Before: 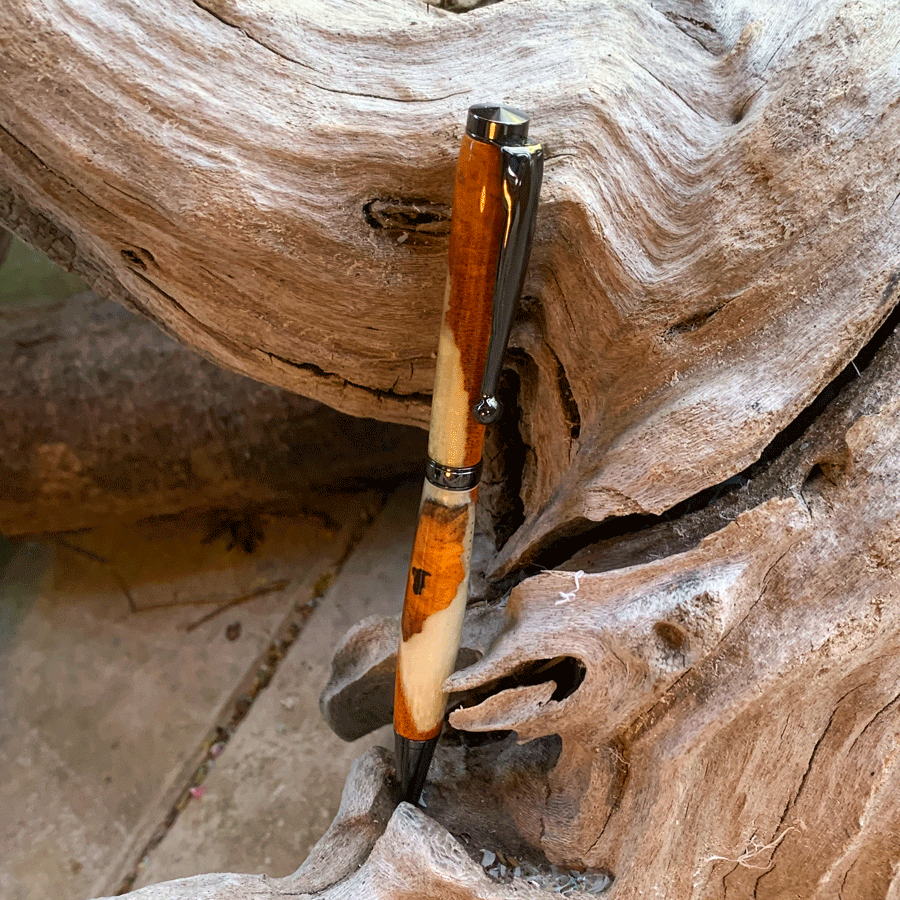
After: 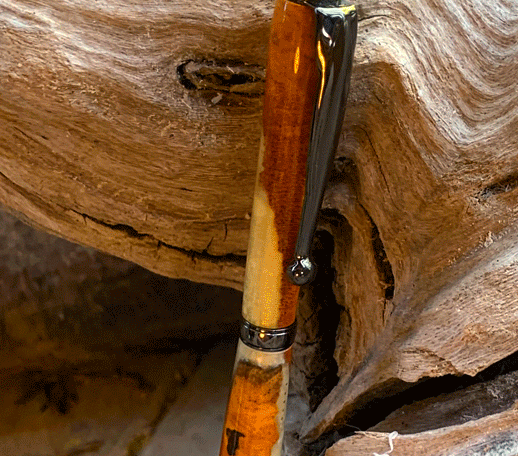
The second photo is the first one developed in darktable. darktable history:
color balance rgb: highlights gain › luminance 6.549%, highlights gain › chroma 2.553%, highlights gain › hue 88.05°, perceptual saturation grading › global saturation 19.947%
base curve: curves: ch0 [(0, 0) (0.74, 0.67) (1, 1)], preserve colors none
crop: left 20.718%, top 15.503%, right 21.638%, bottom 33.814%
